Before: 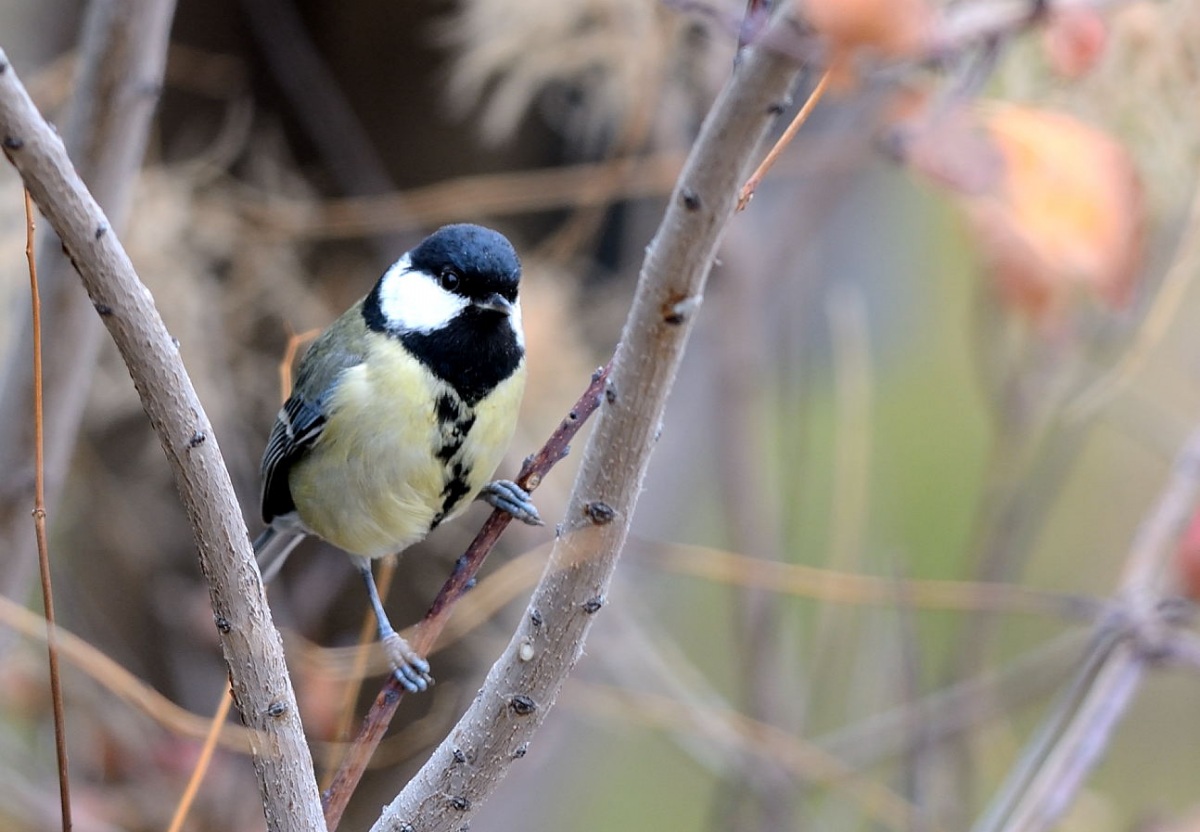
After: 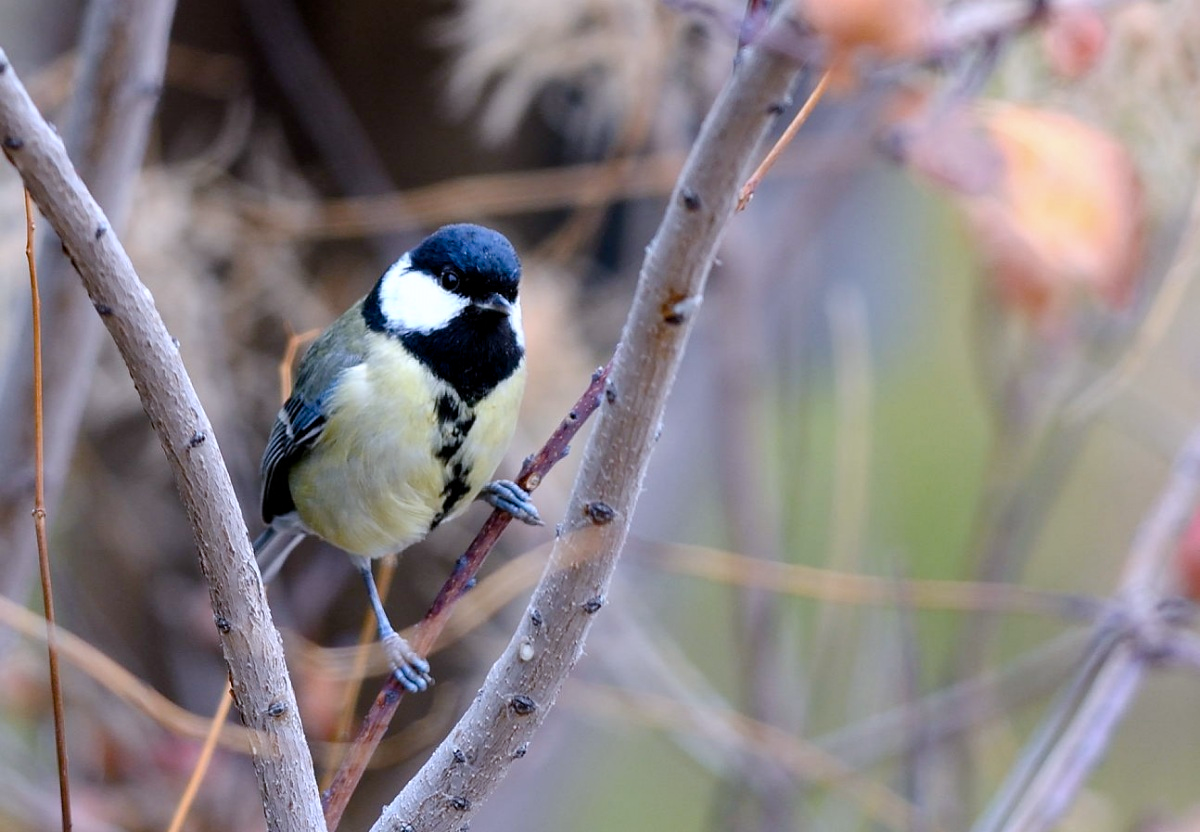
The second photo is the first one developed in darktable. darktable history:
color calibration: illuminant as shot in camera, x 0.358, y 0.373, temperature 4628.91 K
shadows and highlights: shadows 37.27, highlights -28.18, soften with gaussian
color balance rgb: perceptual saturation grading › global saturation 20%, perceptual saturation grading › highlights -25%, perceptual saturation grading › shadows 50.52%, global vibrance 40.24%
contrast brightness saturation: contrast 0.06, brightness -0.01, saturation -0.23
